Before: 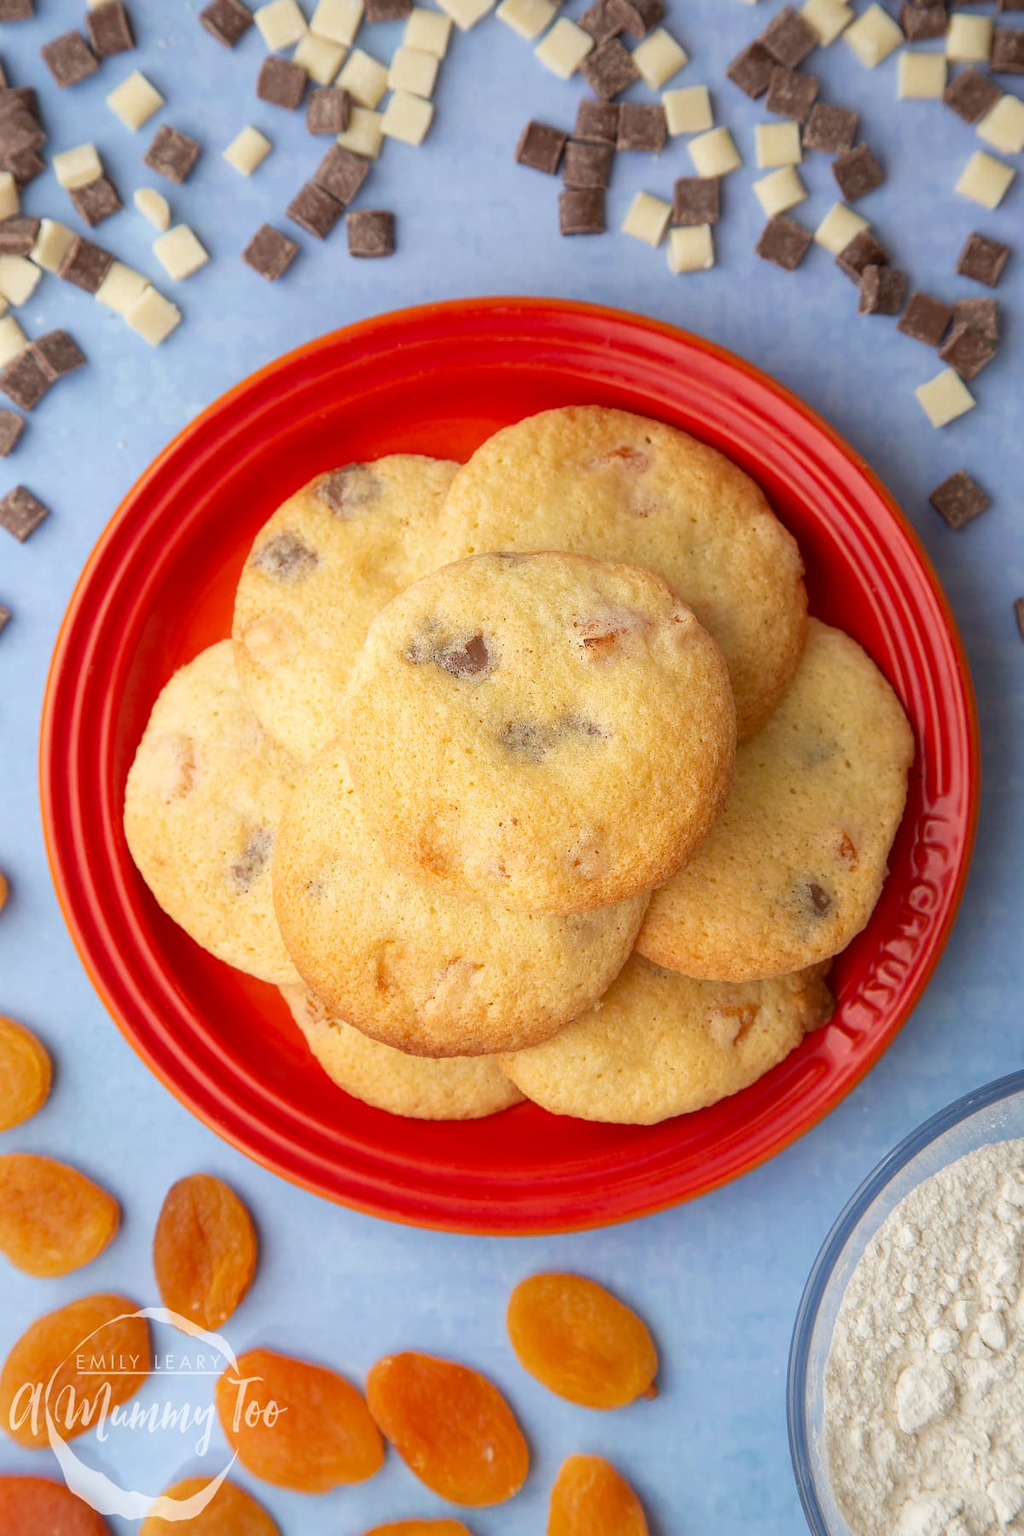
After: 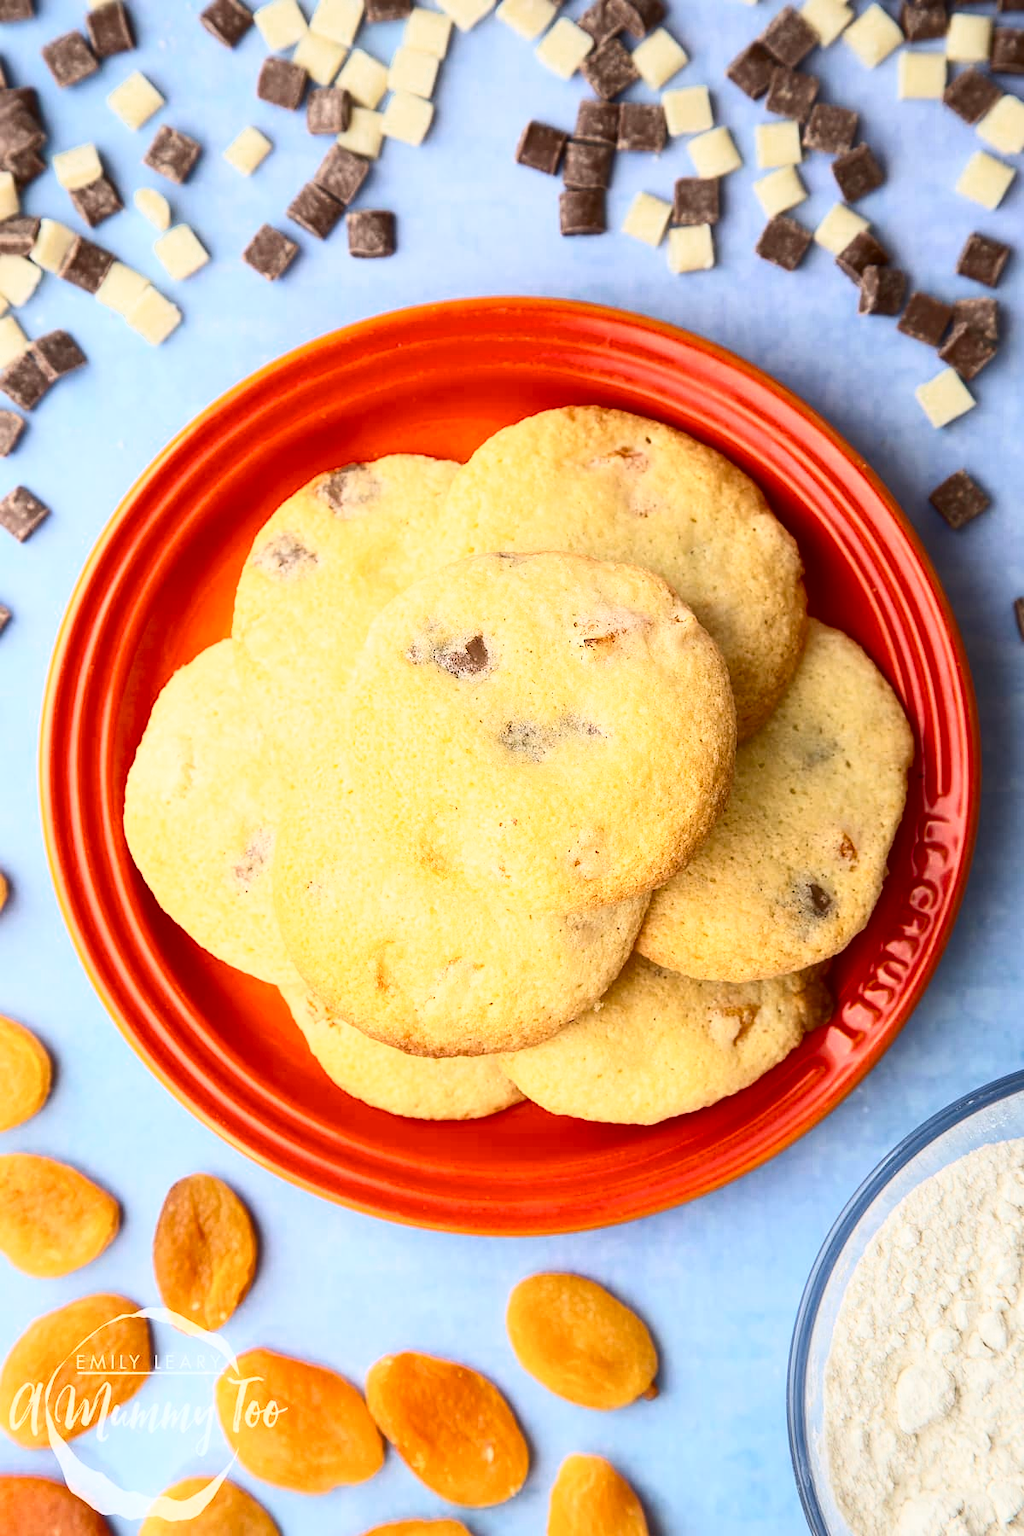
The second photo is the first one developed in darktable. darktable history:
color zones: curves: ch0 [(0, 0.558) (0.143, 0.548) (0.286, 0.447) (0.429, 0.259) (0.571, 0.5) (0.714, 0.5) (0.857, 0.593) (1, 0.558)]; ch1 [(0, 0.543) (0.01, 0.544) (0.12, 0.492) (0.248, 0.458) (0.5, 0.534) (0.748, 0.5) (0.99, 0.469) (1, 0.543)]; ch2 [(0, 0.507) (0.143, 0.522) (0.286, 0.505) (0.429, 0.5) (0.571, 0.5) (0.714, 0.5) (0.857, 0.5) (1, 0.507)]
contrast brightness saturation: contrast 0.406, brightness 0.112, saturation 0.209
